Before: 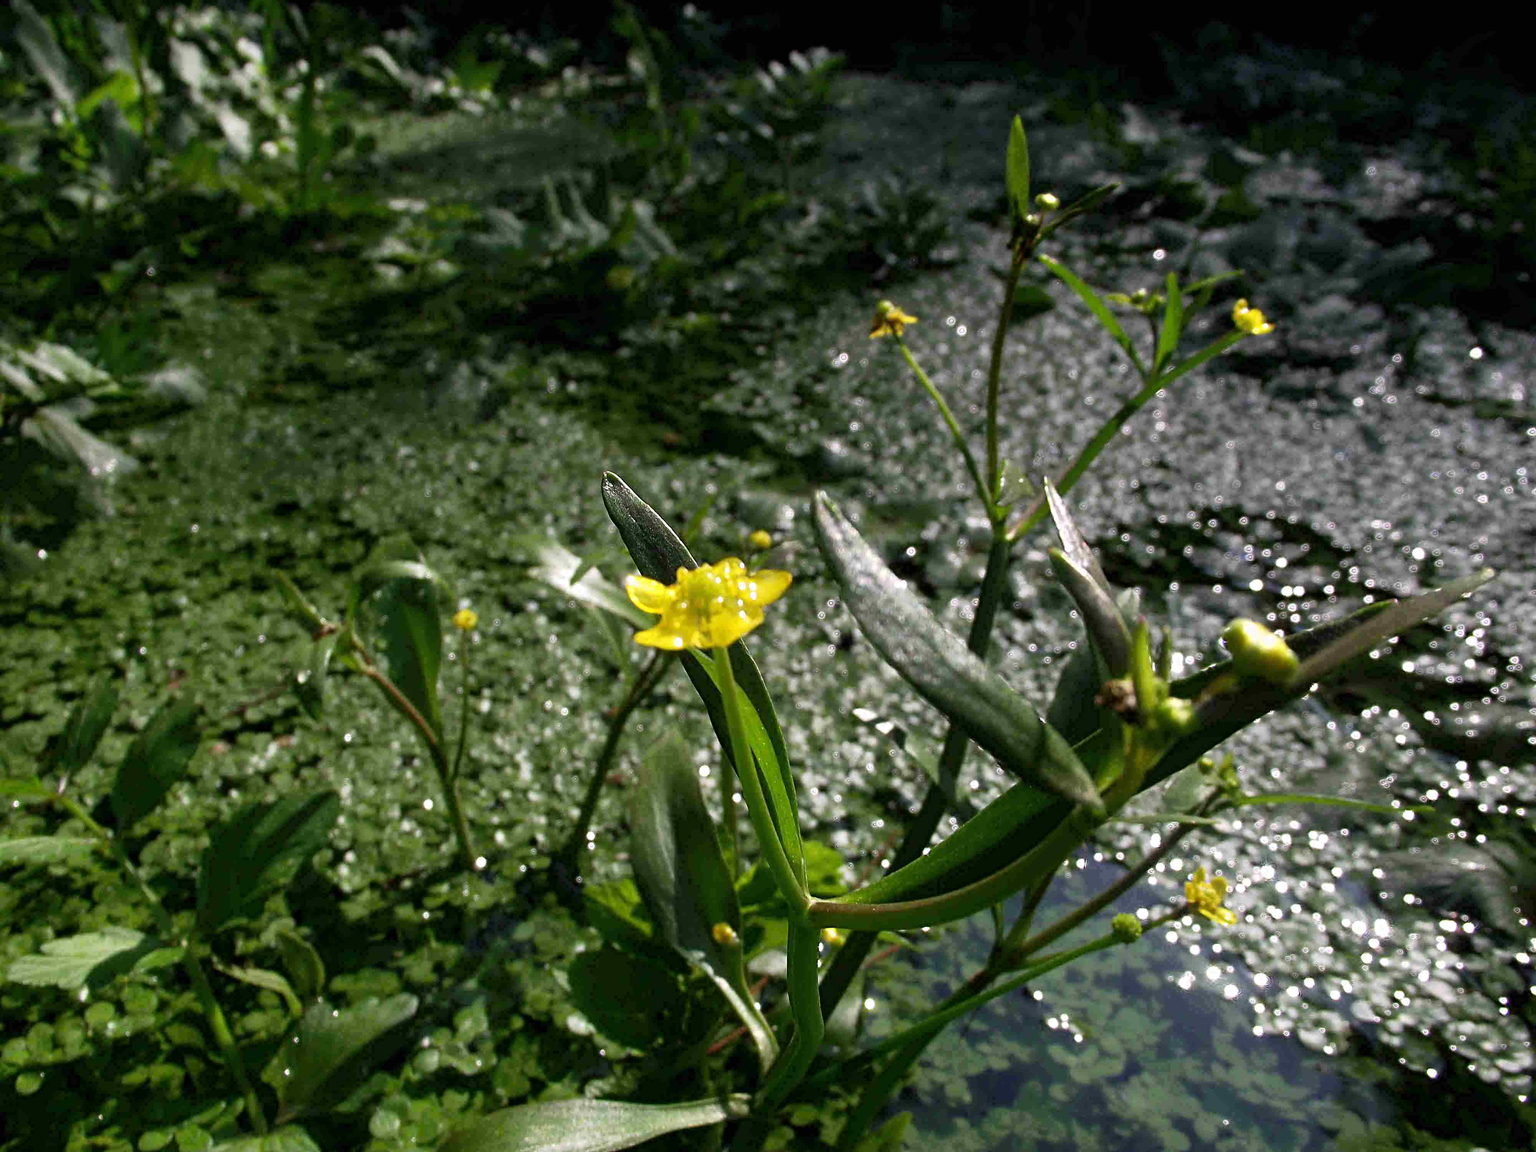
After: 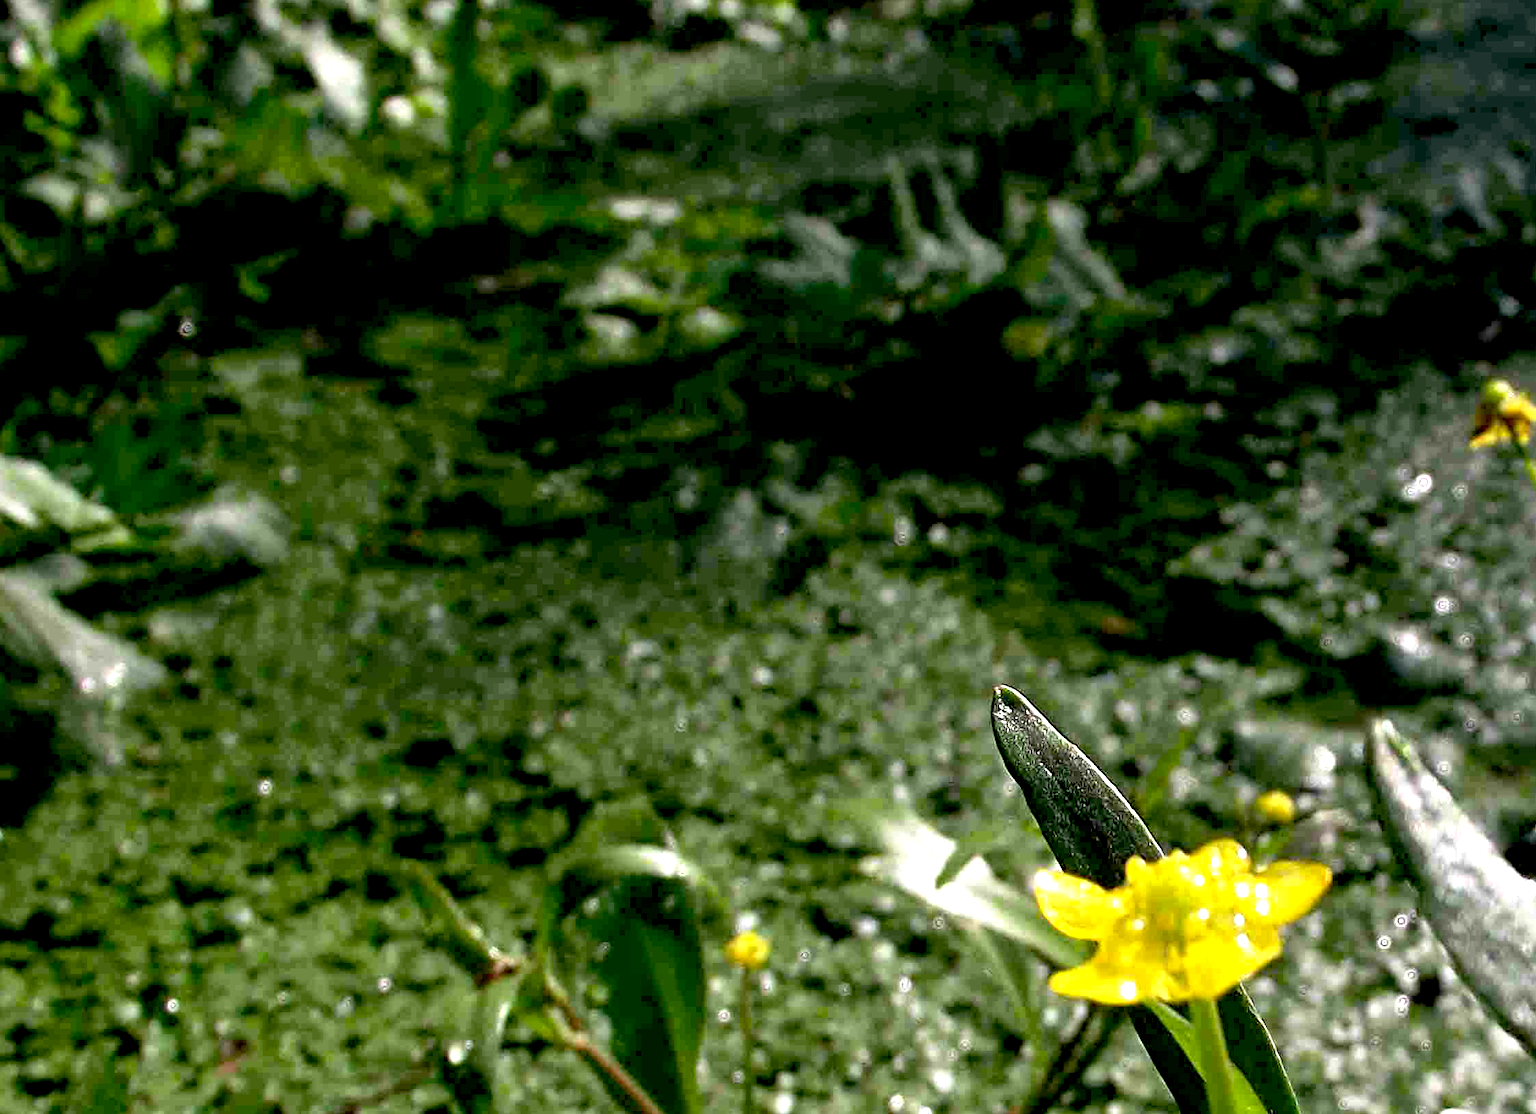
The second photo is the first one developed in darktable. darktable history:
crop and rotate: left 3.035%, top 7.64%, right 40.949%, bottom 38.153%
exposure: black level correction 0.012, exposure 0.701 EV, compensate highlight preservation false
